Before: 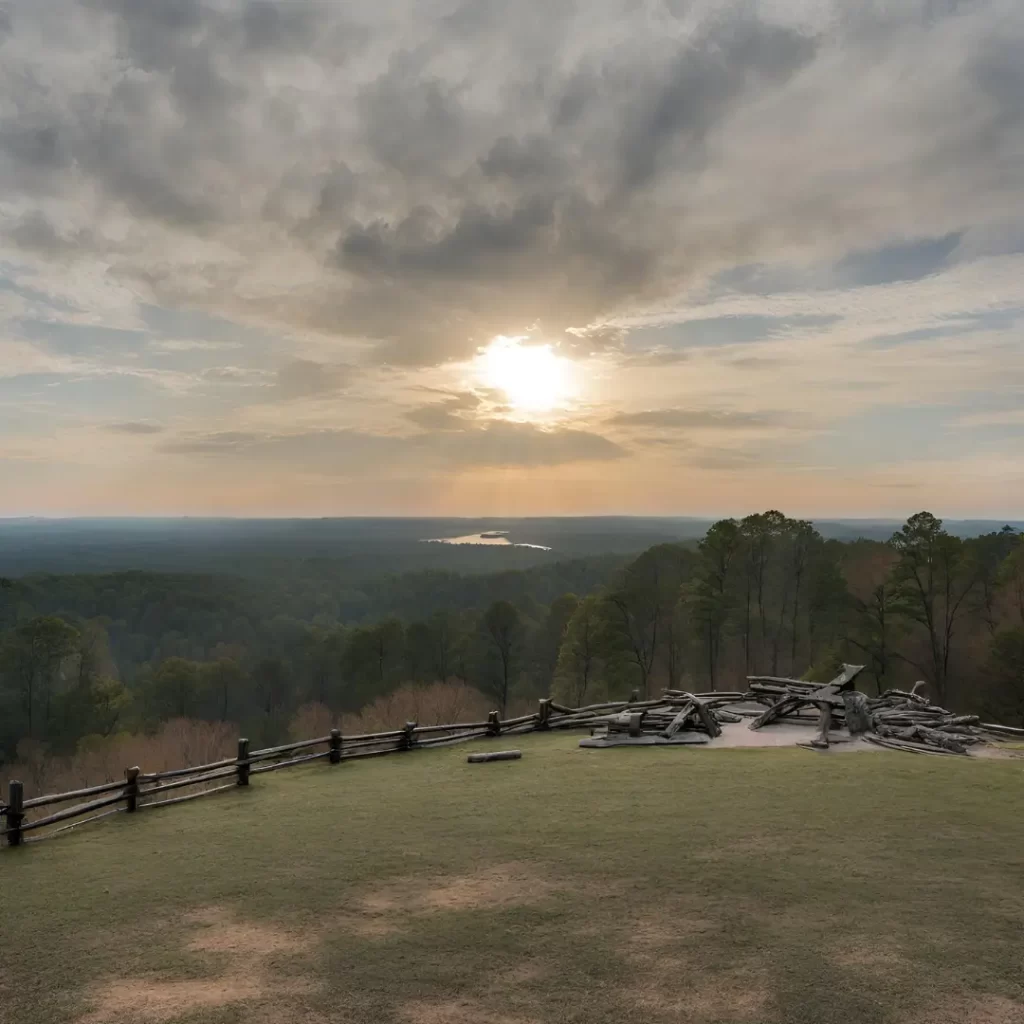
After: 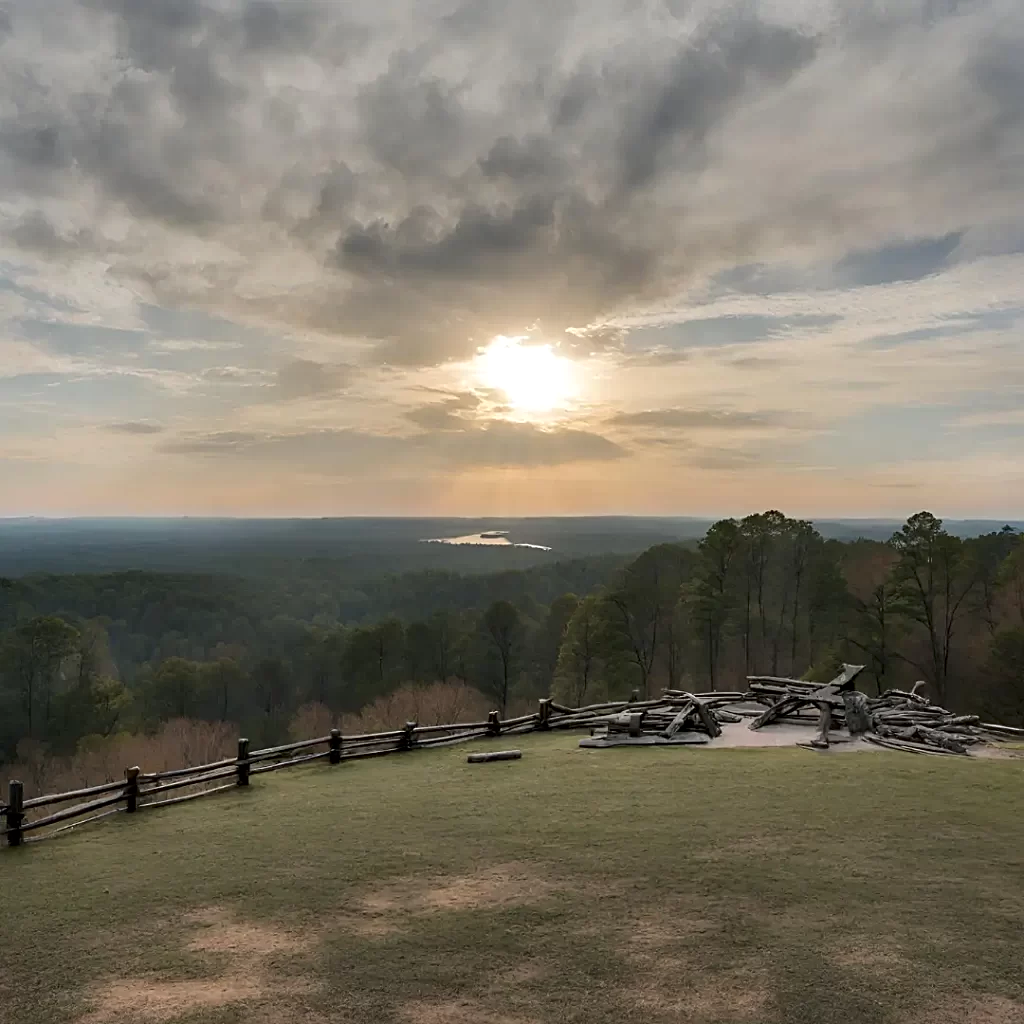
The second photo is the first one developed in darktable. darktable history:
contrast brightness saturation: contrast 0.08, saturation 0.02
local contrast: mode bilateral grid, contrast 20, coarseness 50, detail 120%, midtone range 0.2
sharpen: on, module defaults
